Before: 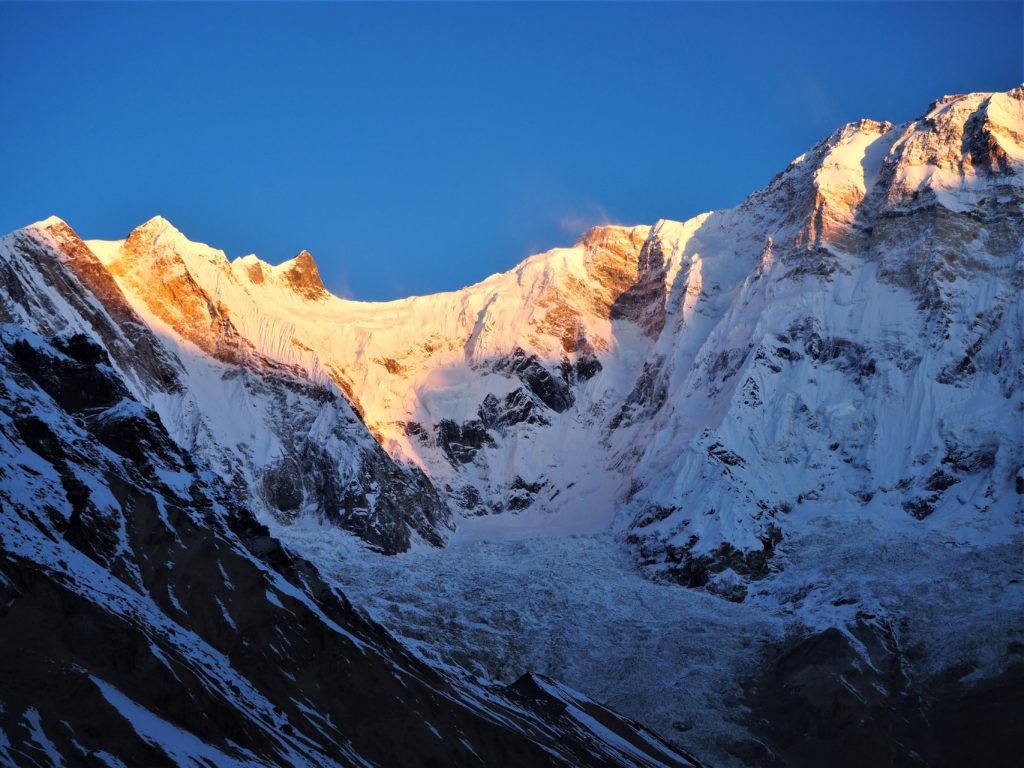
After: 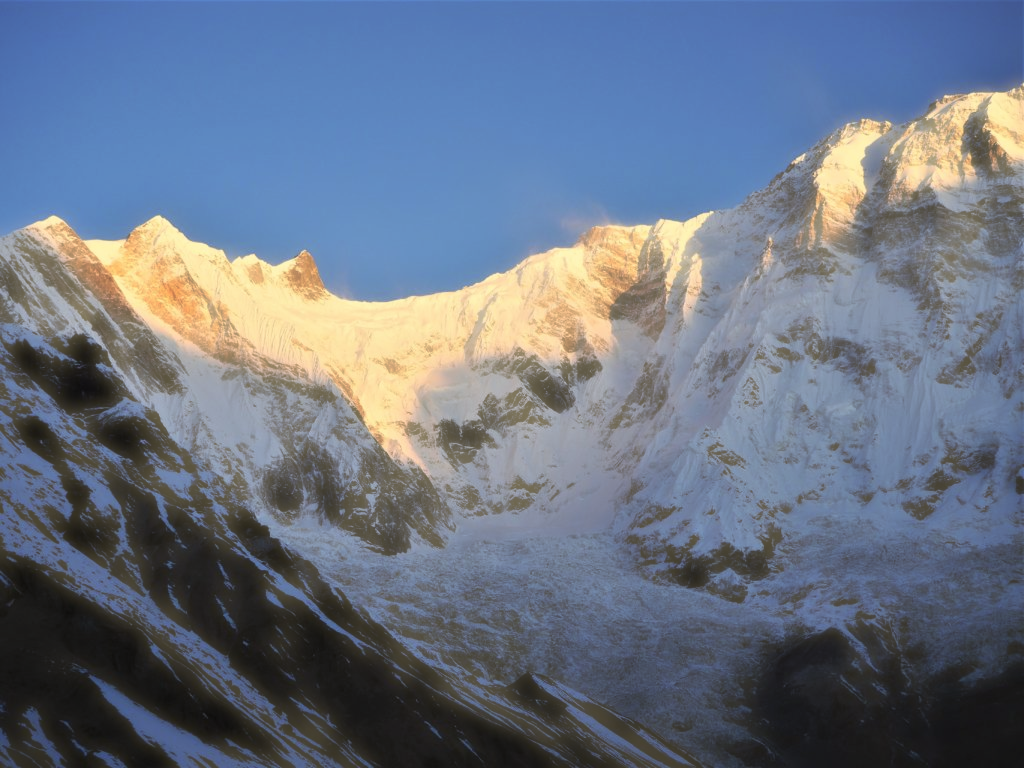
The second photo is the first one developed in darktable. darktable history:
haze removal: strength -0.892, distance 0.227, compatibility mode true
